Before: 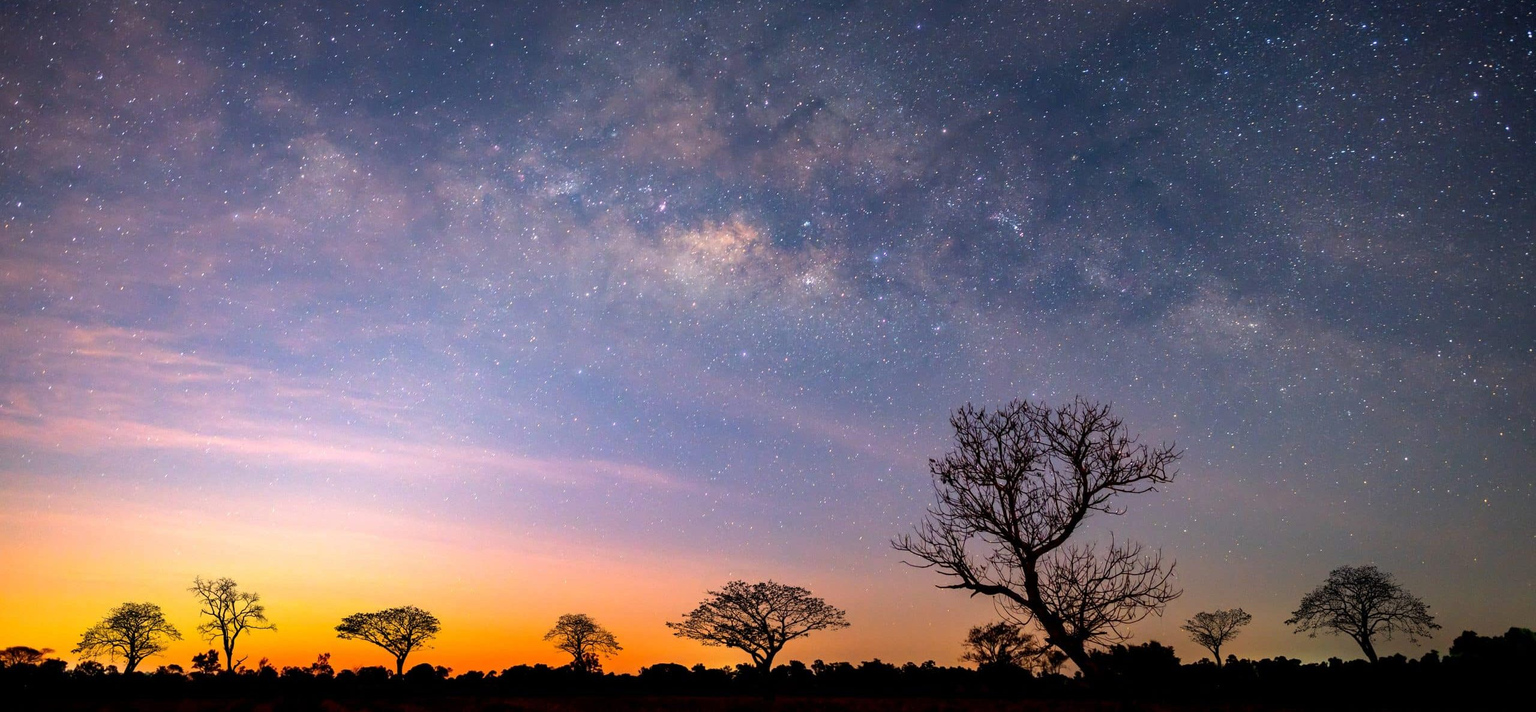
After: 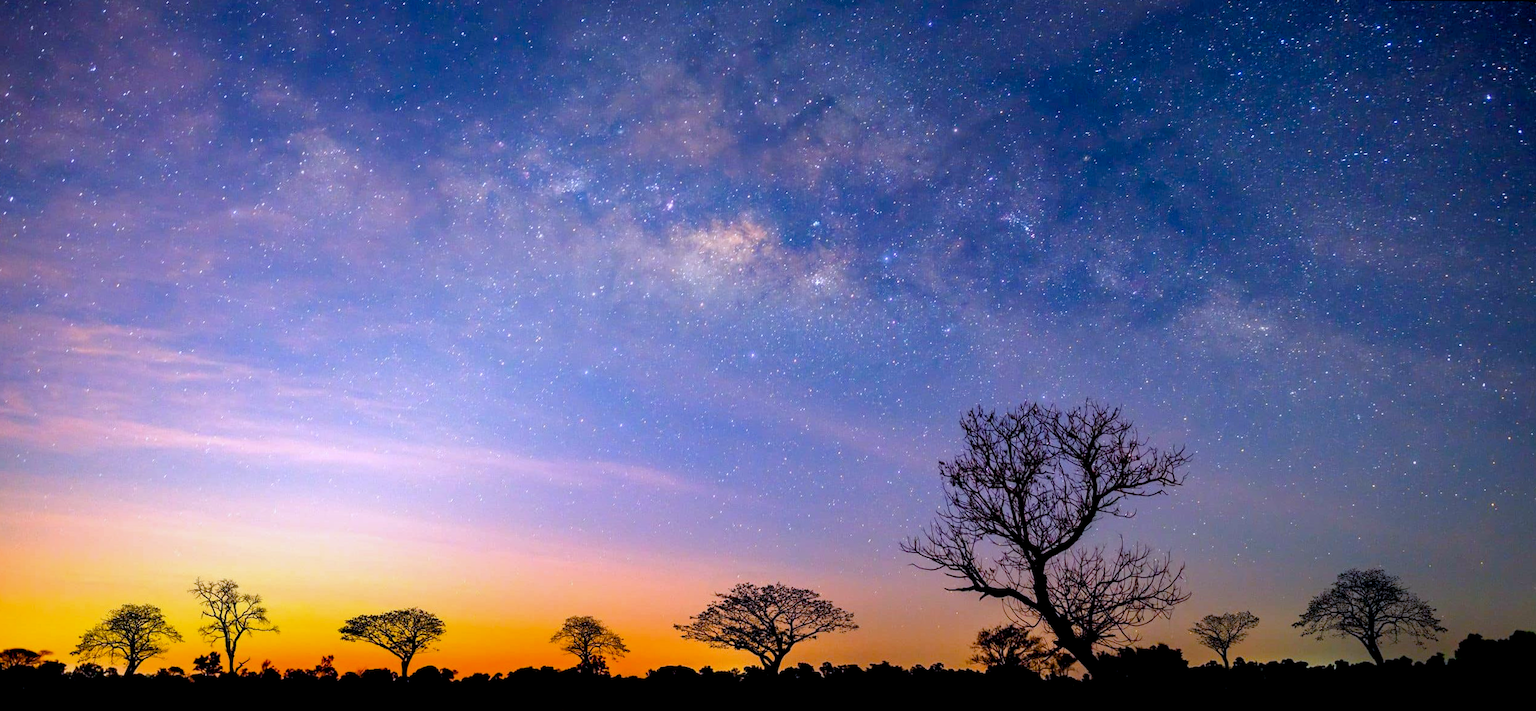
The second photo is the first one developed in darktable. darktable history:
white balance: red 0.948, green 1.02, blue 1.176
color balance rgb: shadows lift › chroma 1%, shadows lift › hue 240.84°, highlights gain › chroma 2%, highlights gain › hue 73.2°, global offset › luminance -0.5%, perceptual saturation grading › global saturation 20%, perceptual saturation grading › highlights -25%, perceptual saturation grading › shadows 50%, global vibrance 15%
rotate and perspective: rotation 0.174°, lens shift (vertical) 0.013, lens shift (horizontal) 0.019, shear 0.001, automatic cropping original format, crop left 0.007, crop right 0.991, crop top 0.016, crop bottom 0.997
